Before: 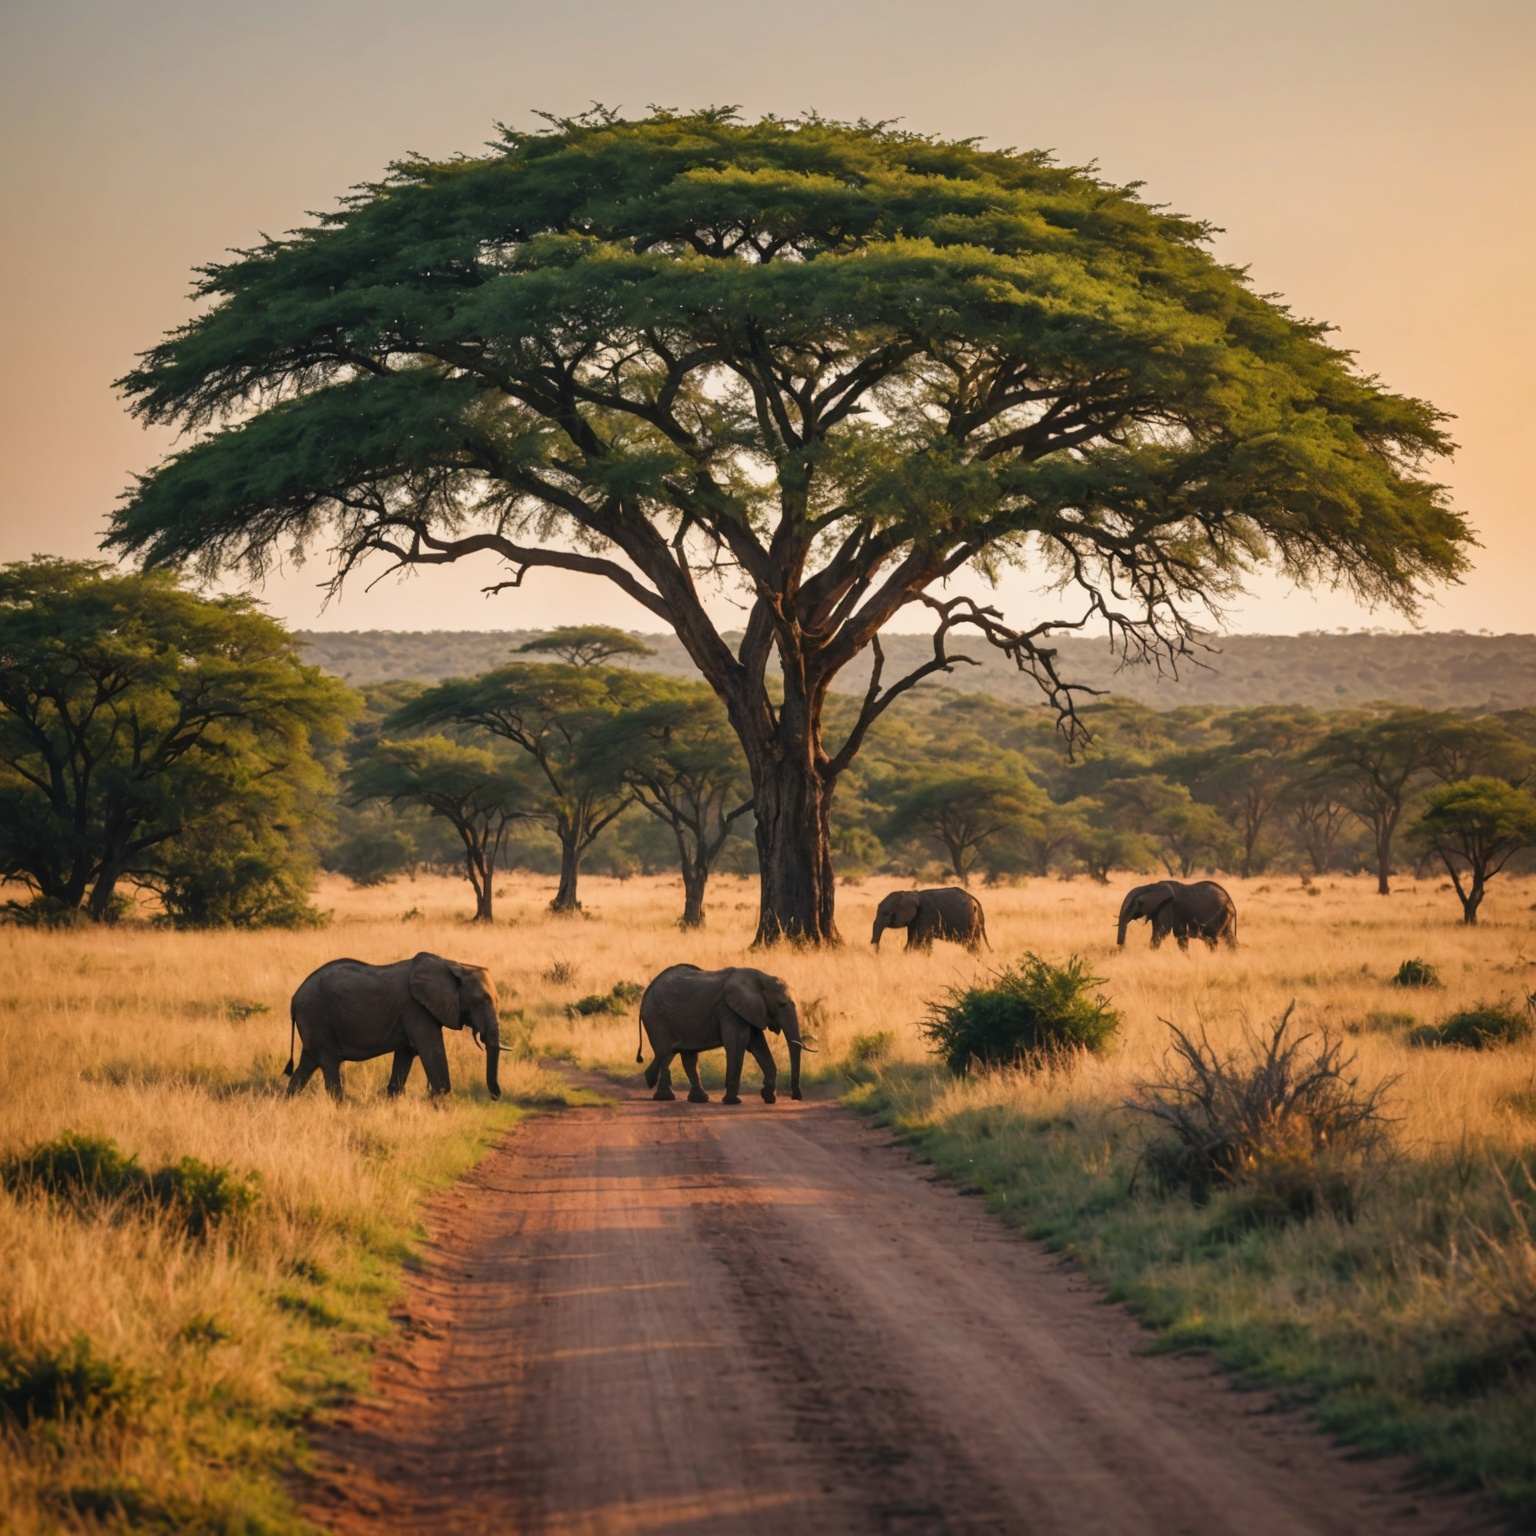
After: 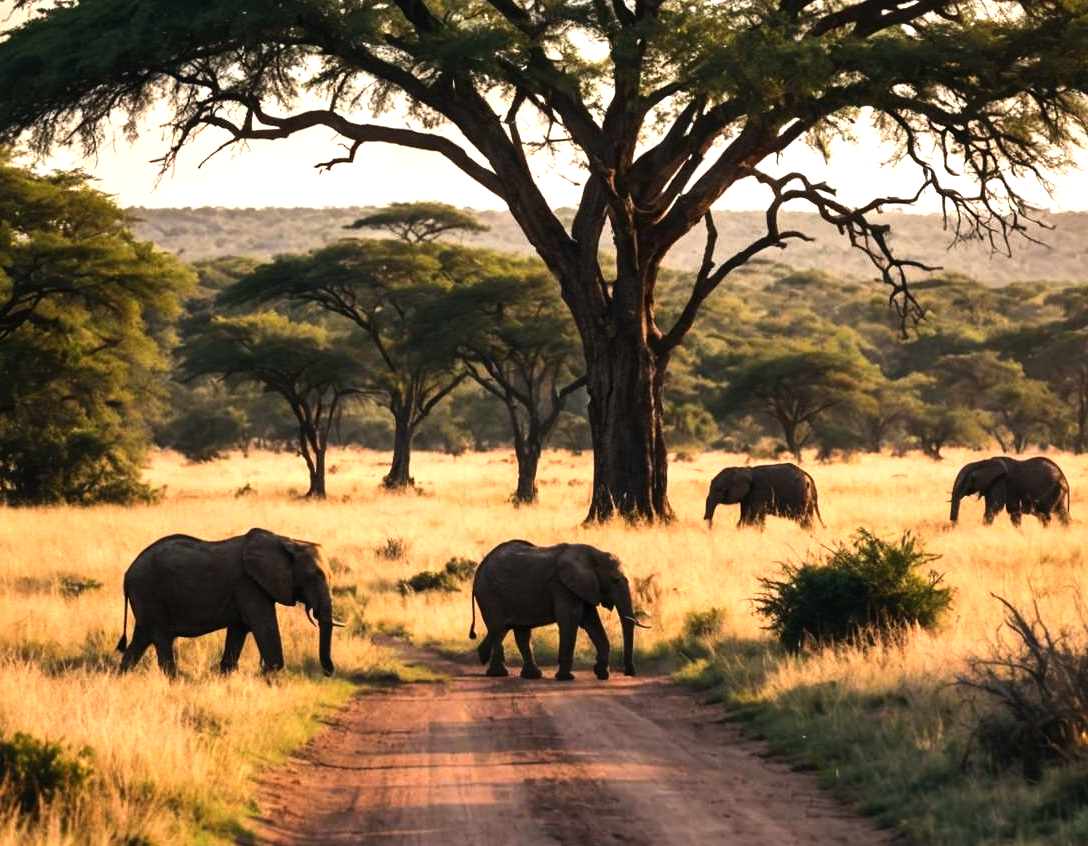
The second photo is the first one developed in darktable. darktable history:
tone equalizer: -8 EV -1.08 EV, -7 EV -0.997 EV, -6 EV -0.86 EV, -5 EV -0.566 EV, -3 EV 0.583 EV, -2 EV 0.869 EV, -1 EV 0.997 EV, +0 EV 1.06 EV, edges refinement/feathering 500, mask exposure compensation -1.57 EV, preserve details no
crop: left 10.908%, top 27.614%, right 18.233%, bottom 17.257%
exposure: exposure -0.026 EV, compensate highlight preservation false
